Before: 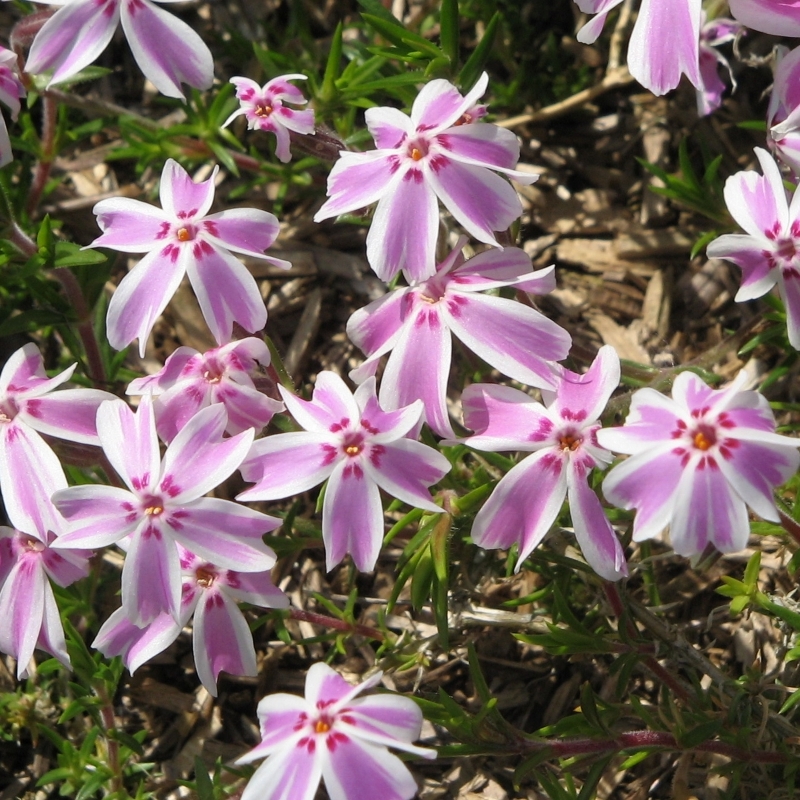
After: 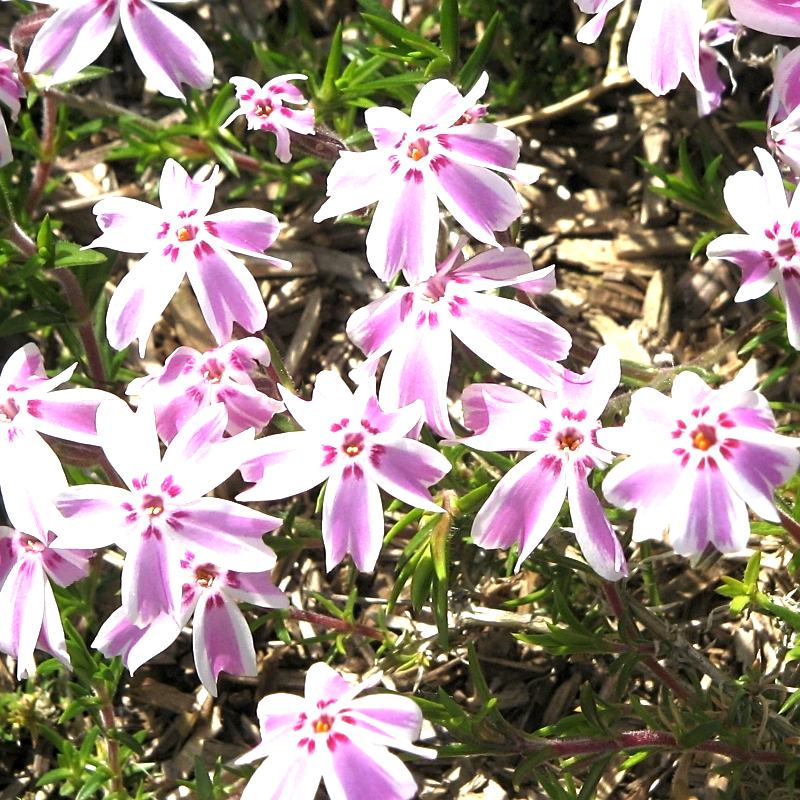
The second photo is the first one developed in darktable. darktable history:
exposure: black level correction 0.001, exposure 1.3 EV, compensate highlight preservation false
sharpen: radius 1.864, amount 0.398, threshold 1.271
tone curve: curves: ch0 [(0, 0) (0.8, 0.757) (1, 1)], color space Lab, linked channels, preserve colors none
